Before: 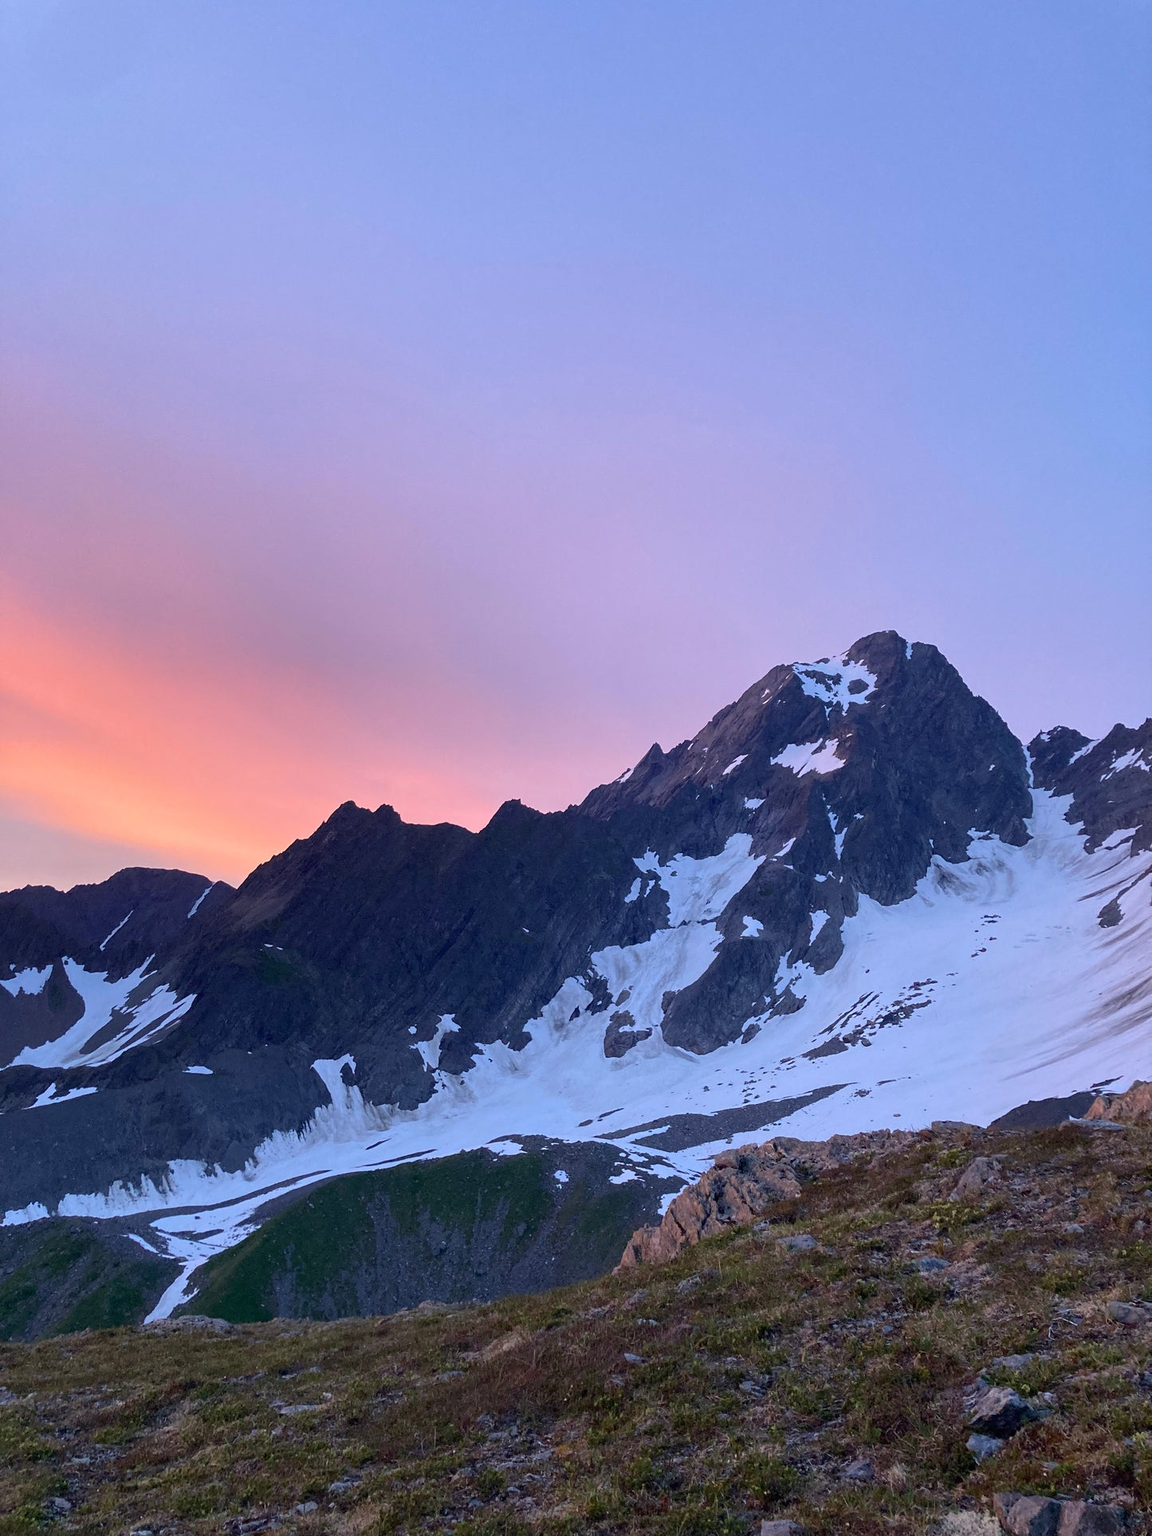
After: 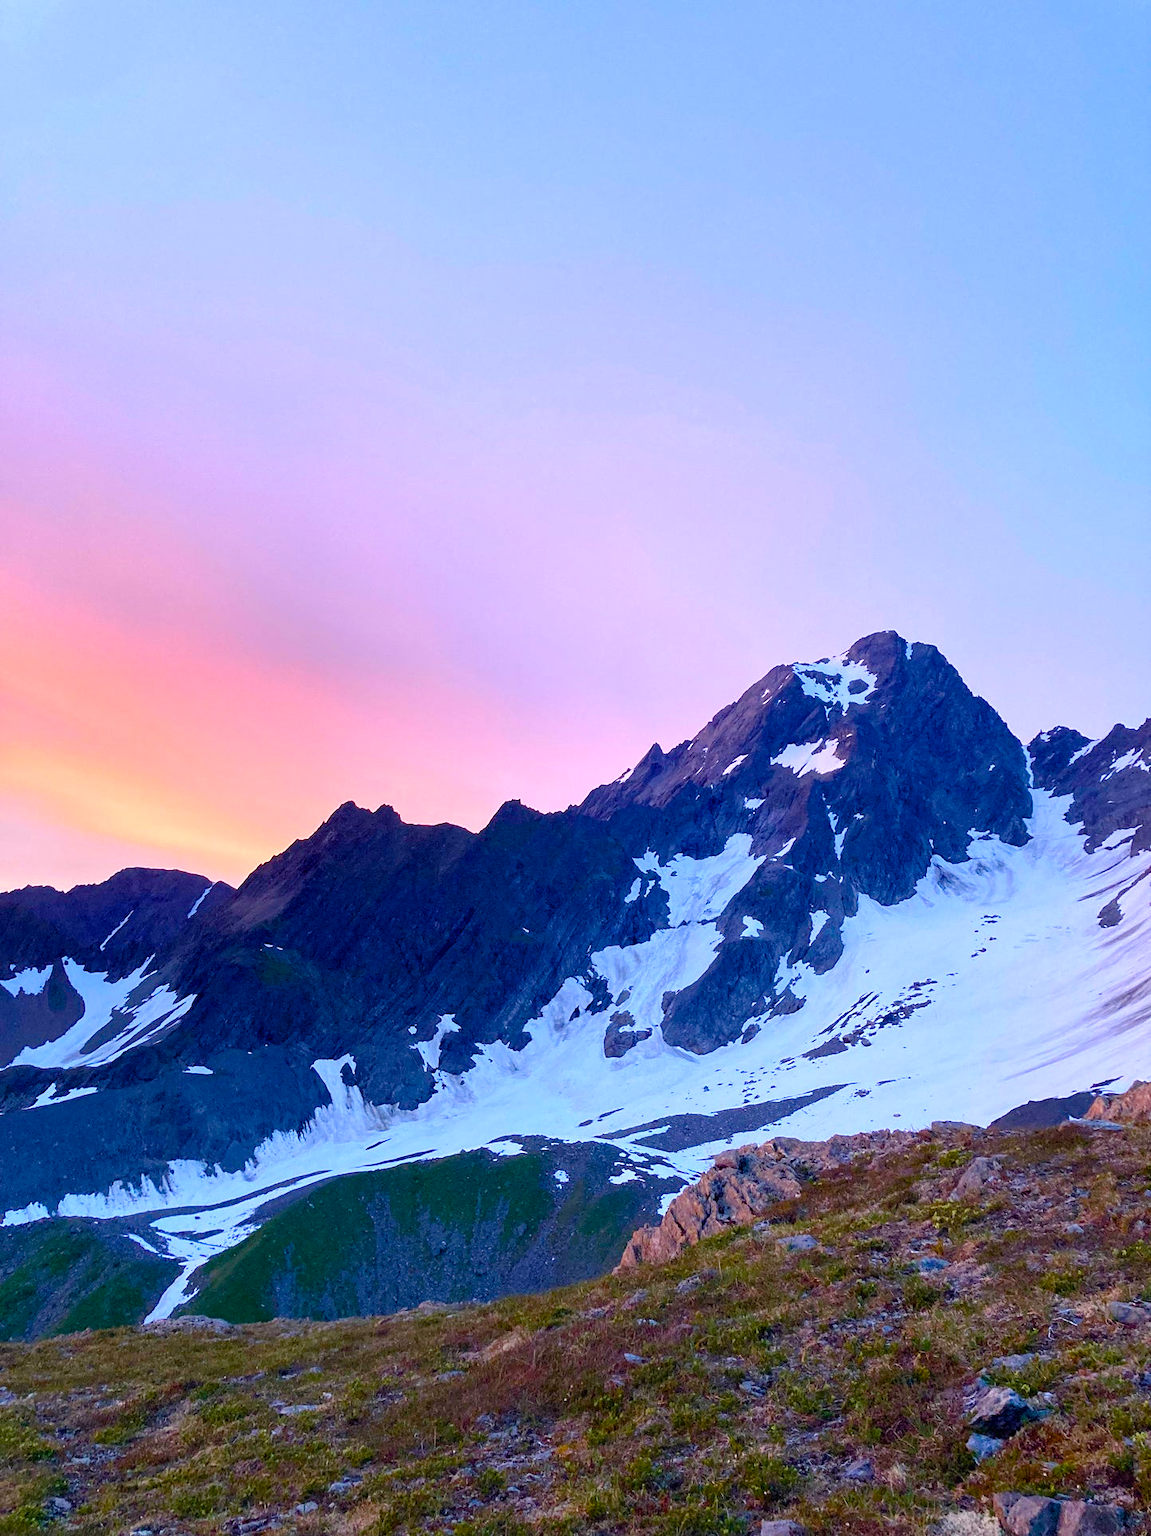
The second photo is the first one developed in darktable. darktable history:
exposure: exposure 0.6 EV, compensate highlight preservation false
color balance rgb: perceptual saturation grading › global saturation 20%, perceptual saturation grading › highlights -25%, perceptual saturation grading › shadows 50.52%, global vibrance 40.24%
